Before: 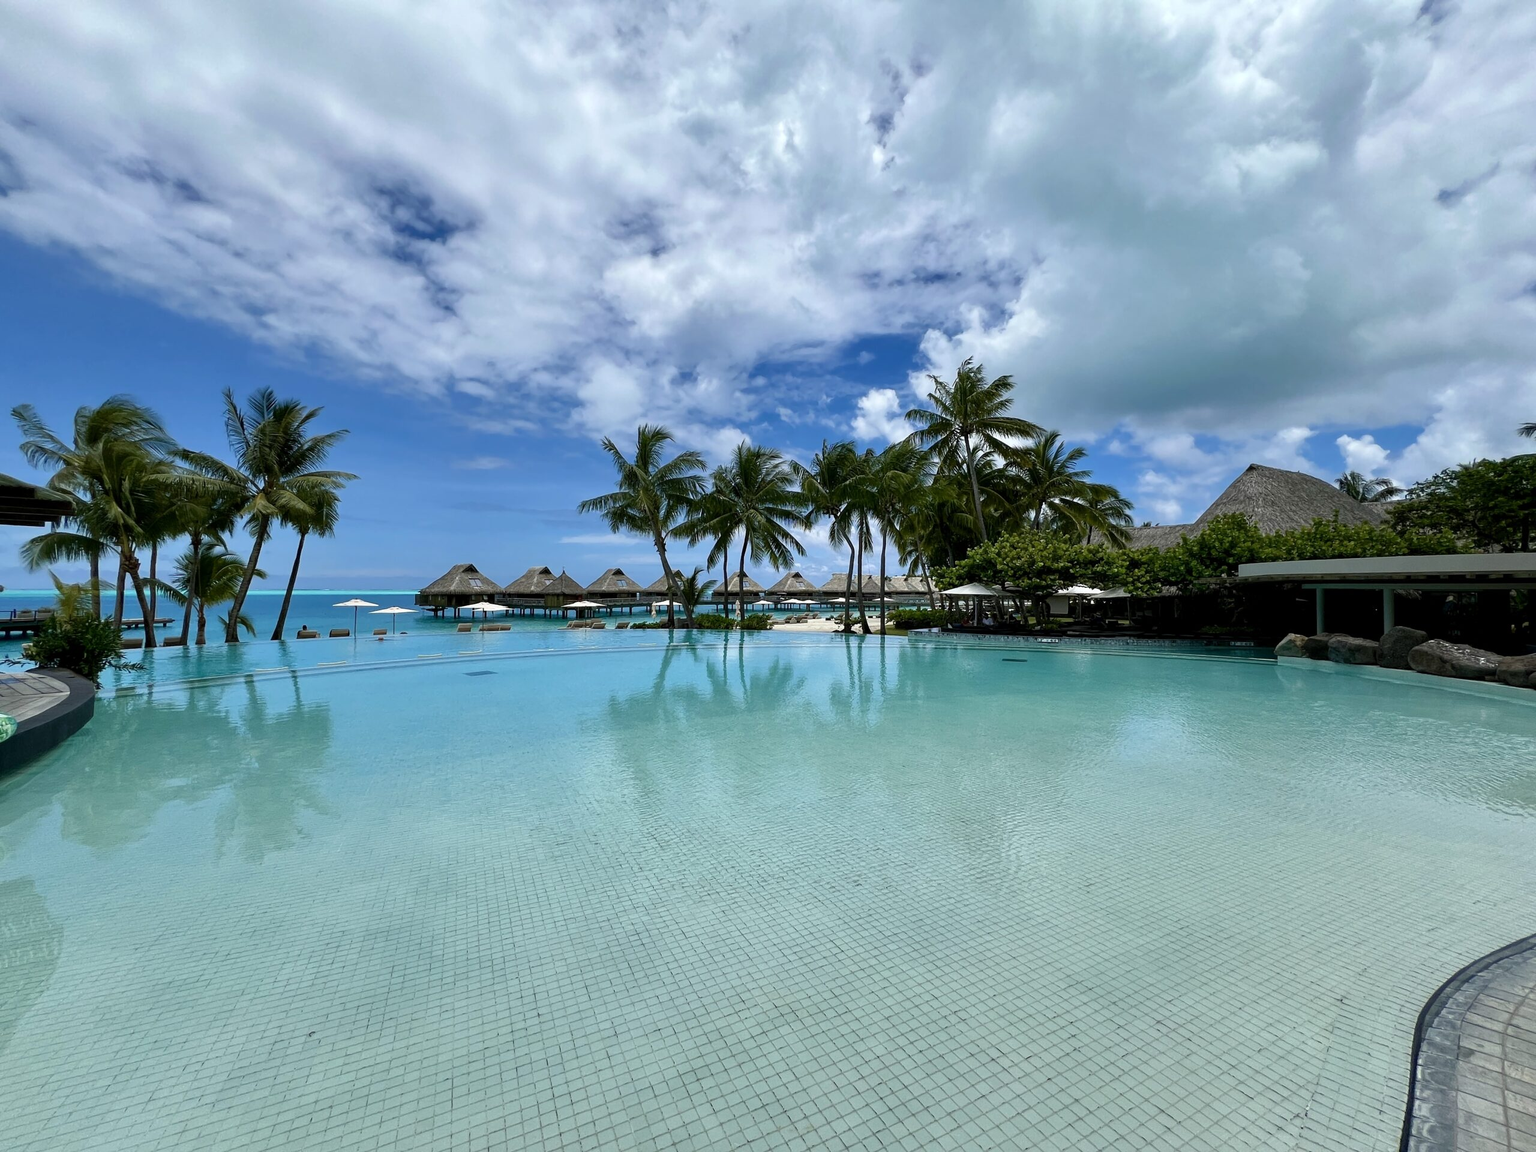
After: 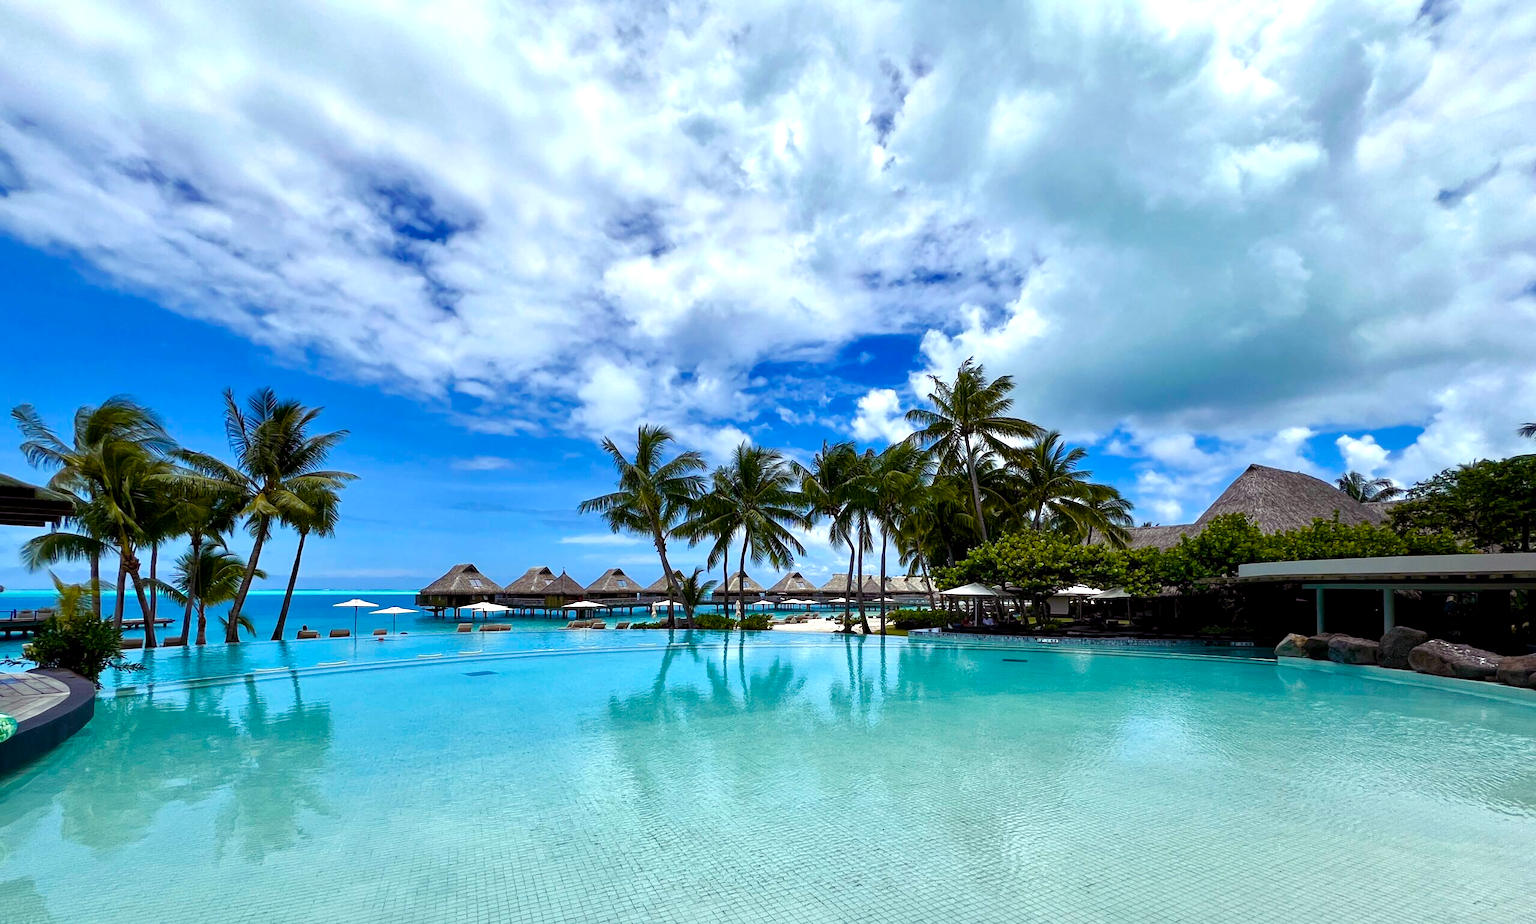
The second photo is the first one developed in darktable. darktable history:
color balance rgb: shadows lift › luminance 0.382%, shadows lift › chroma 6.797%, shadows lift › hue 302.38°, perceptual saturation grading › global saturation 26.404%, perceptual saturation grading › highlights -27.766%, perceptual saturation grading › mid-tones 15.244%, perceptual saturation grading › shadows 34.14%, perceptual brilliance grading › global brilliance 12.271%
crop: bottom 19.712%
local contrast: mode bilateral grid, contrast 20, coarseness 49, detail 120%, midtone range 0.2
